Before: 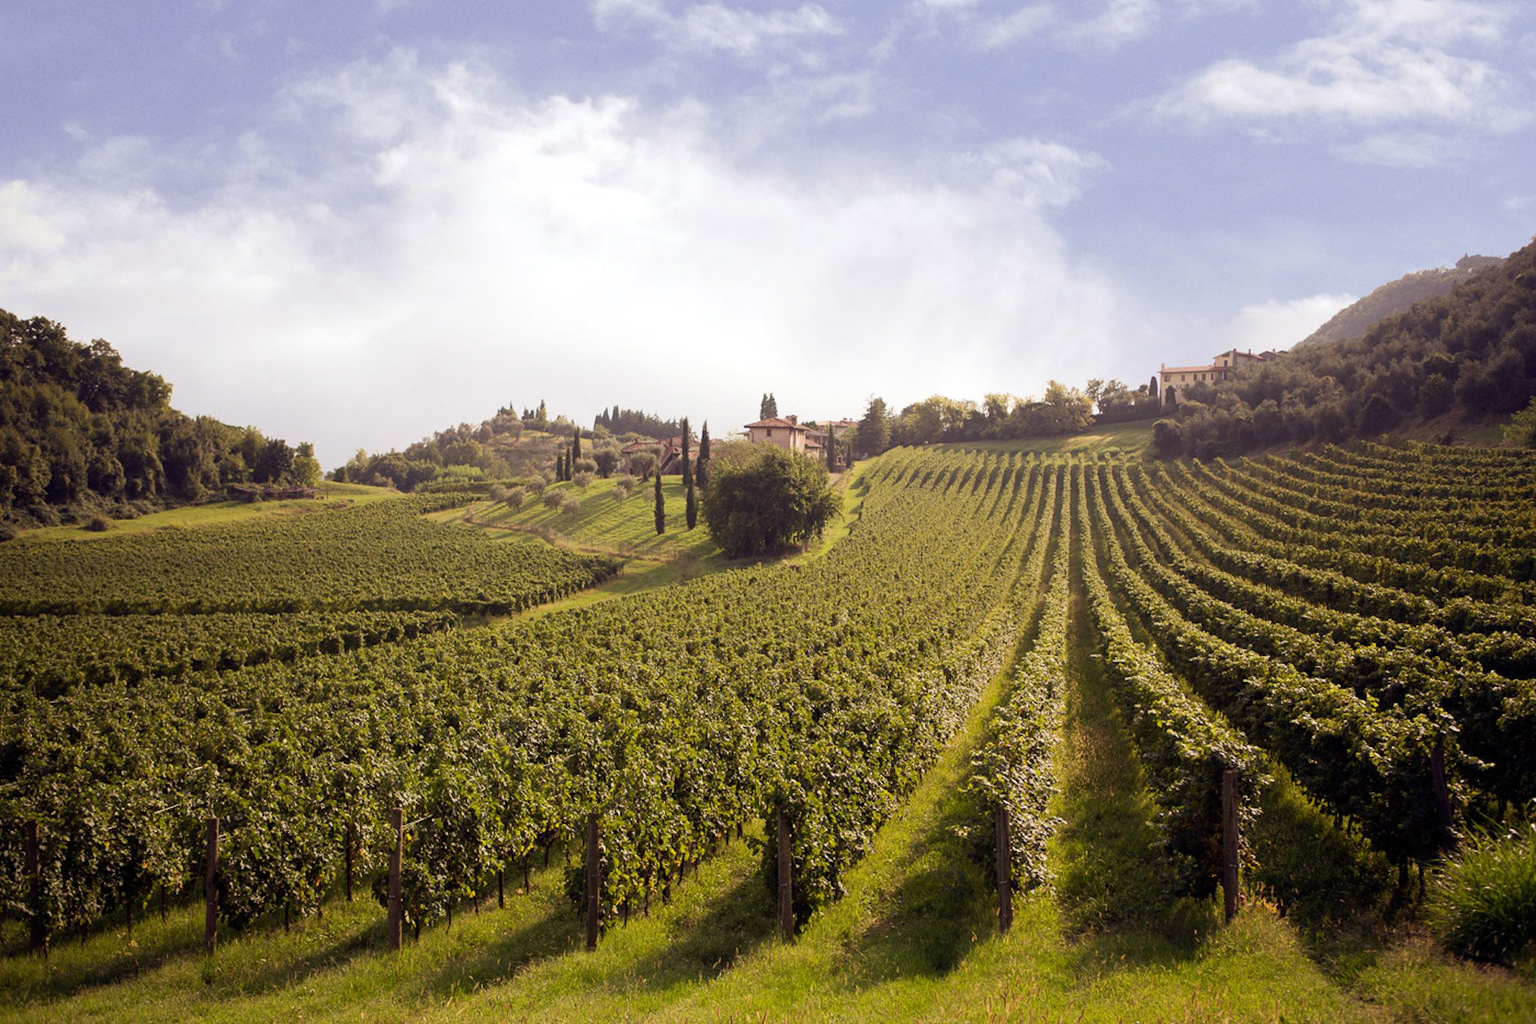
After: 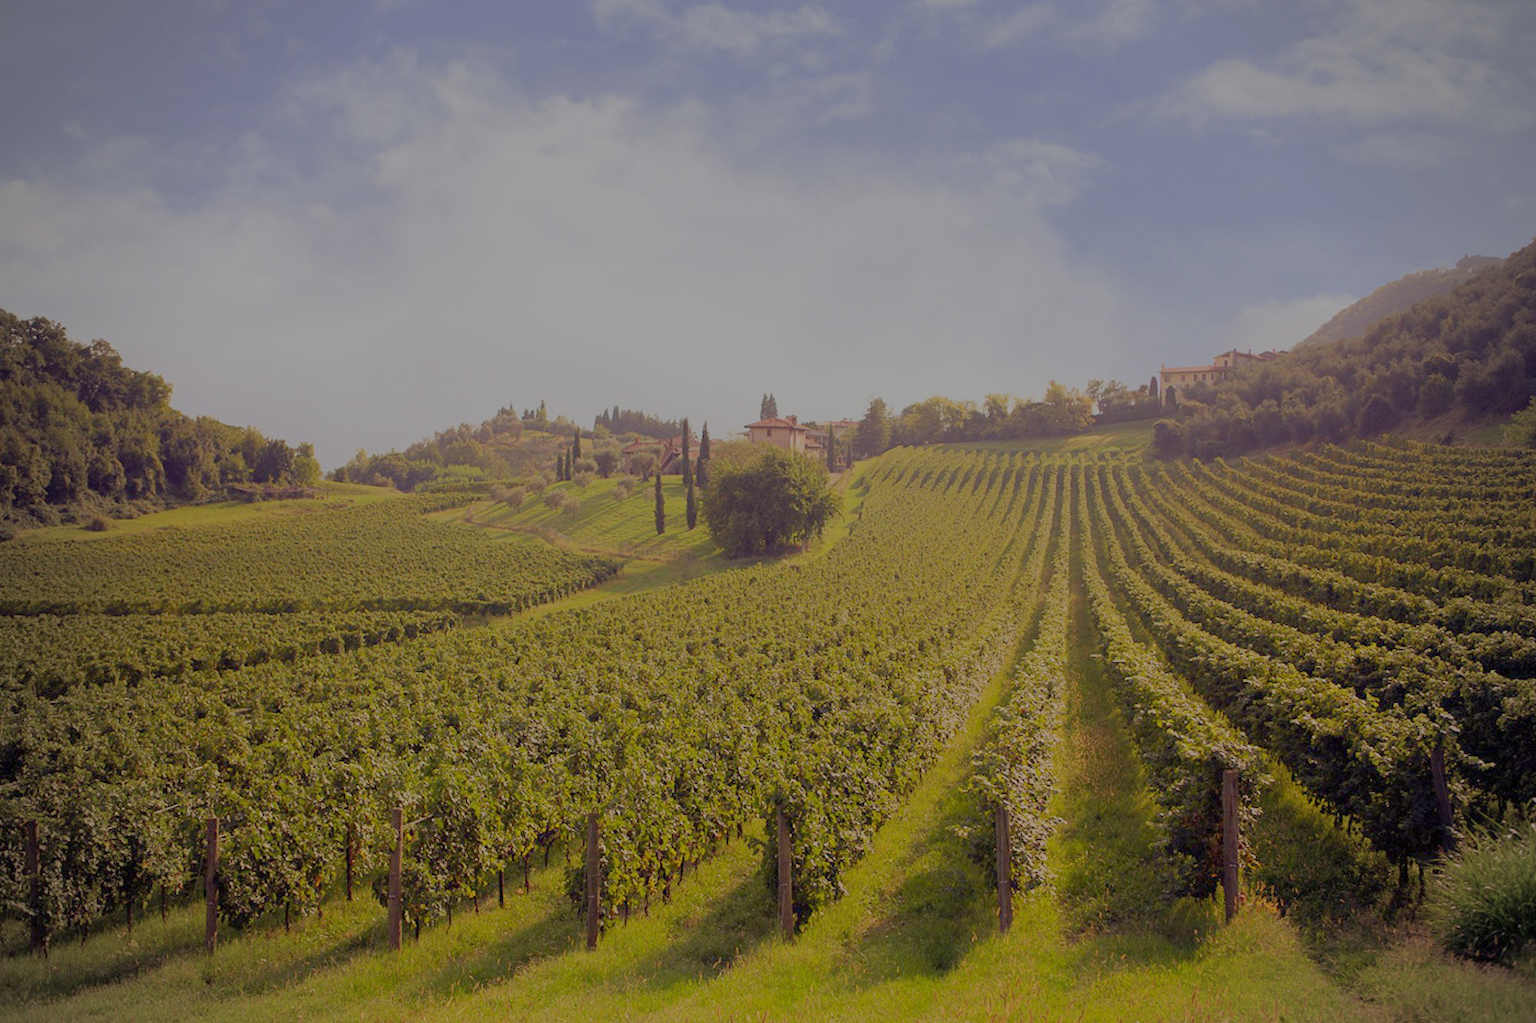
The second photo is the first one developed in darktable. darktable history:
vignetting: fall-off radius 45%, brightness -0.33
graduated density: on, module defaults
filmic rgb: black relative exposure -16 EV, white relative exposure 8 EV, threshold 3 EV, hardness 4.17, latitude 50%, contrast 0.5, color science v5 (2021), contrast in shadows safe, contrast in highlights safe, enable highlight reconstruction true
